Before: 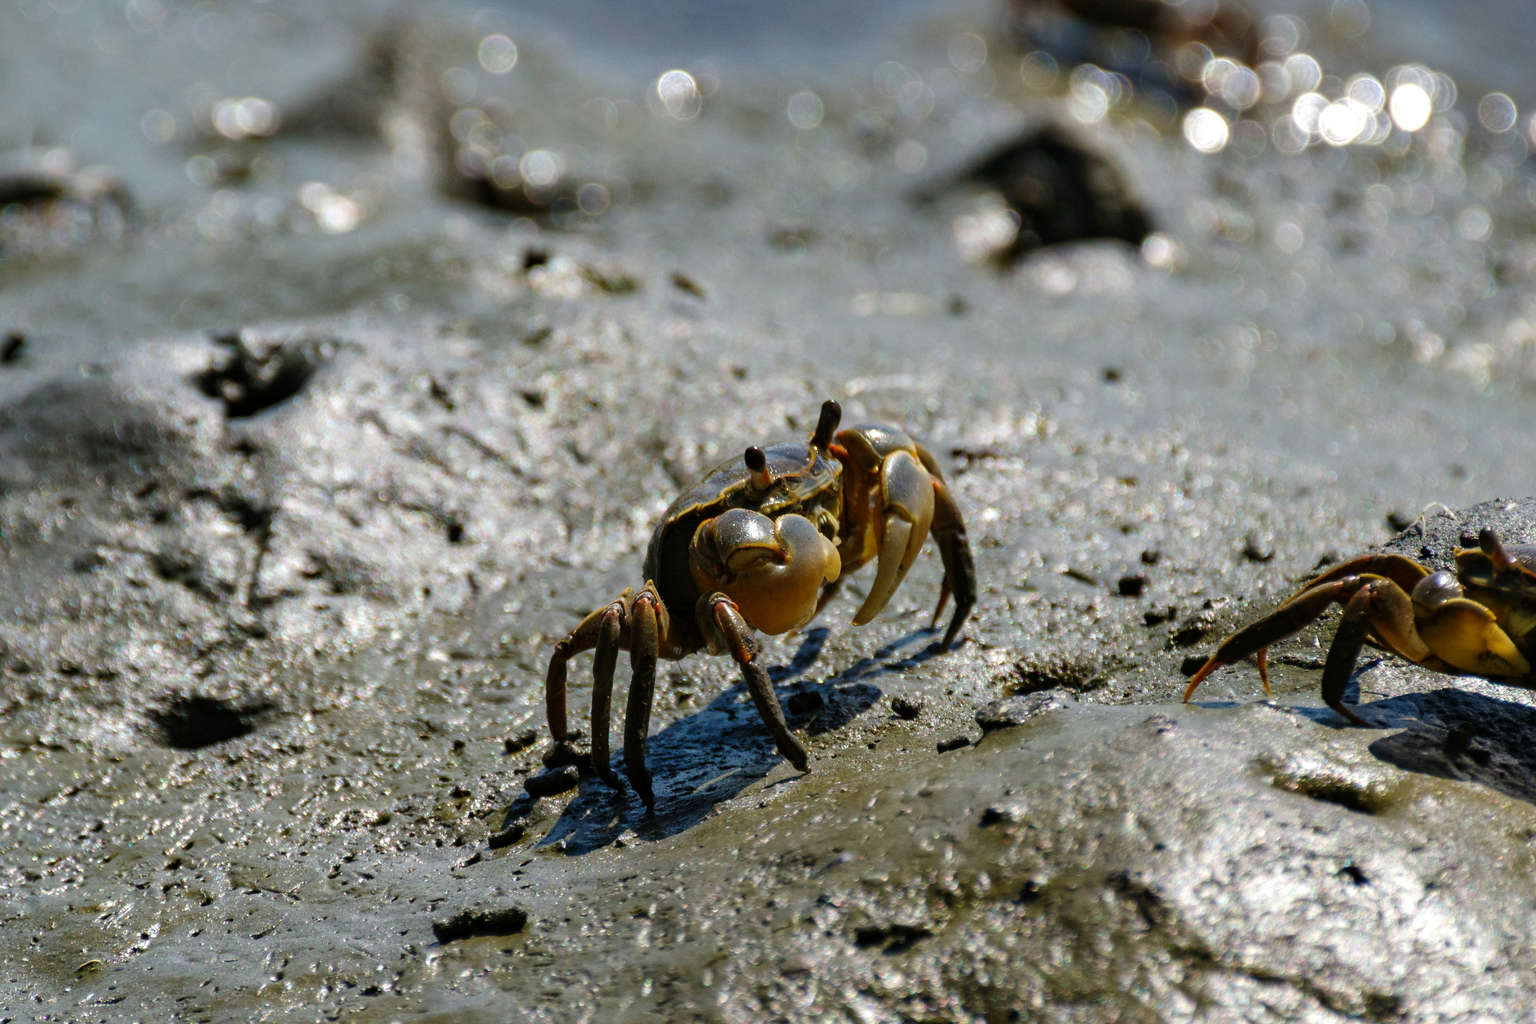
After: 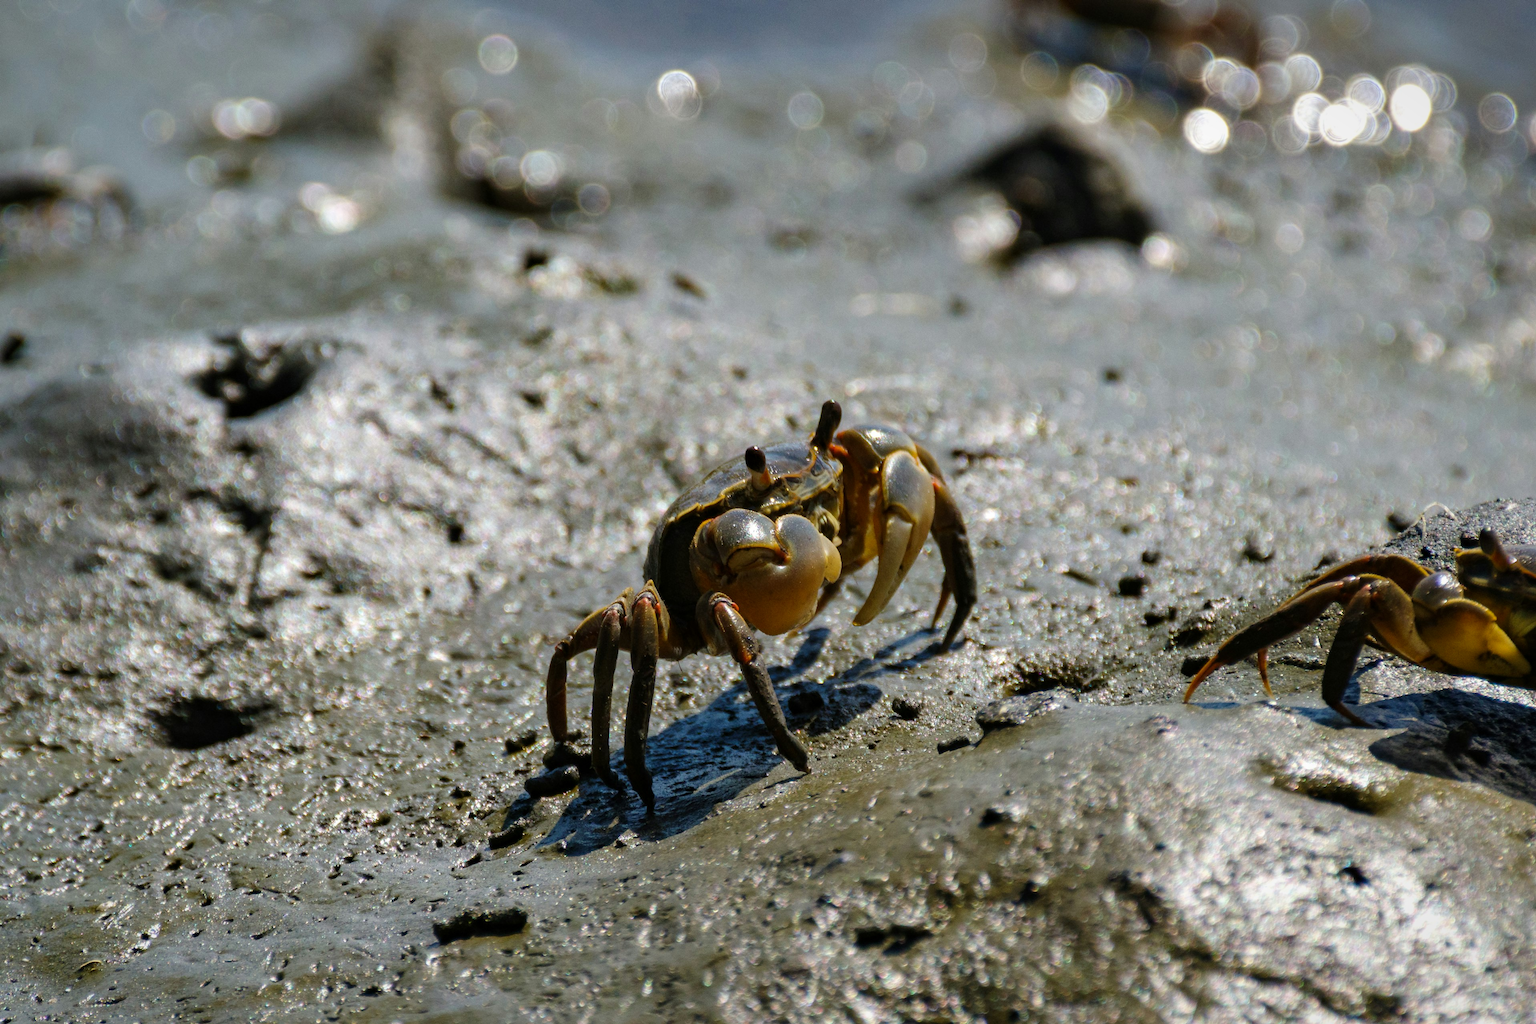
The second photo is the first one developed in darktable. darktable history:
vignetting: brightness -0.249, saturation 0.132, automatic ratio true, unbound false
